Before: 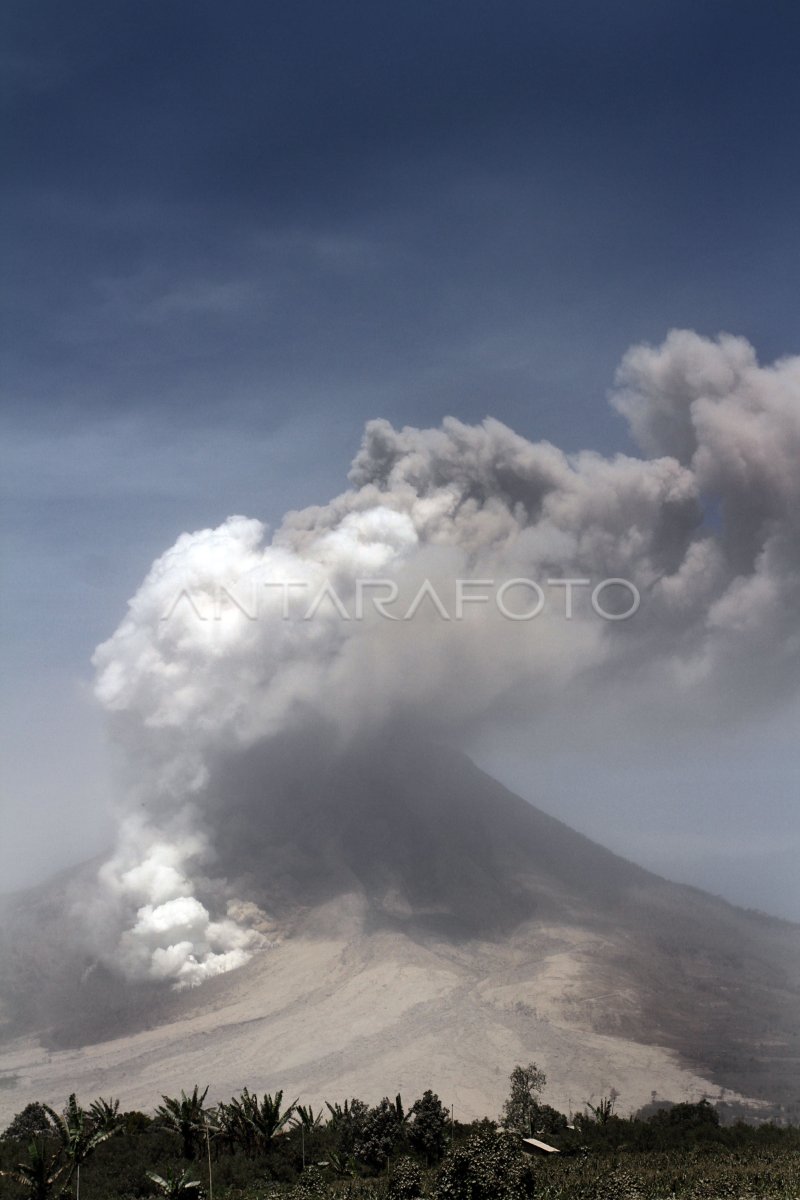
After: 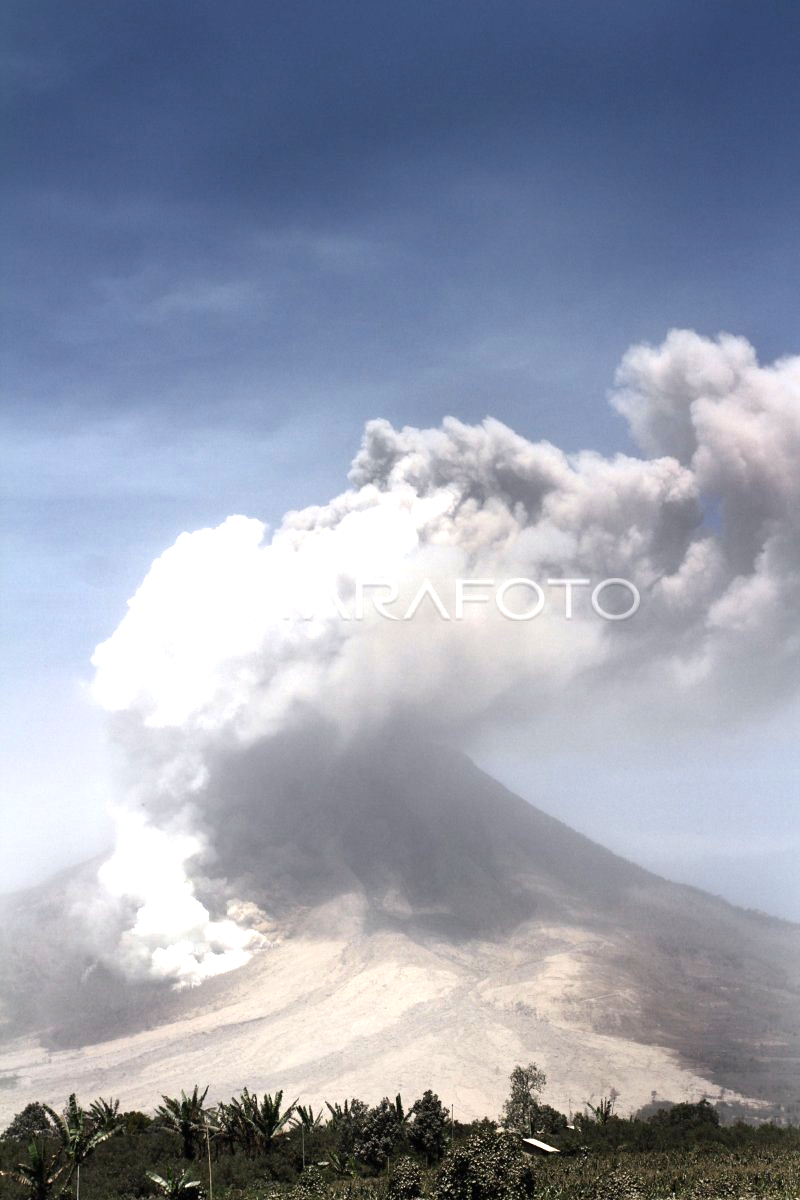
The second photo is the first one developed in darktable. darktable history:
exposure: black level correction 0, exposure 1.105 EV, compensate highlight preservation false
